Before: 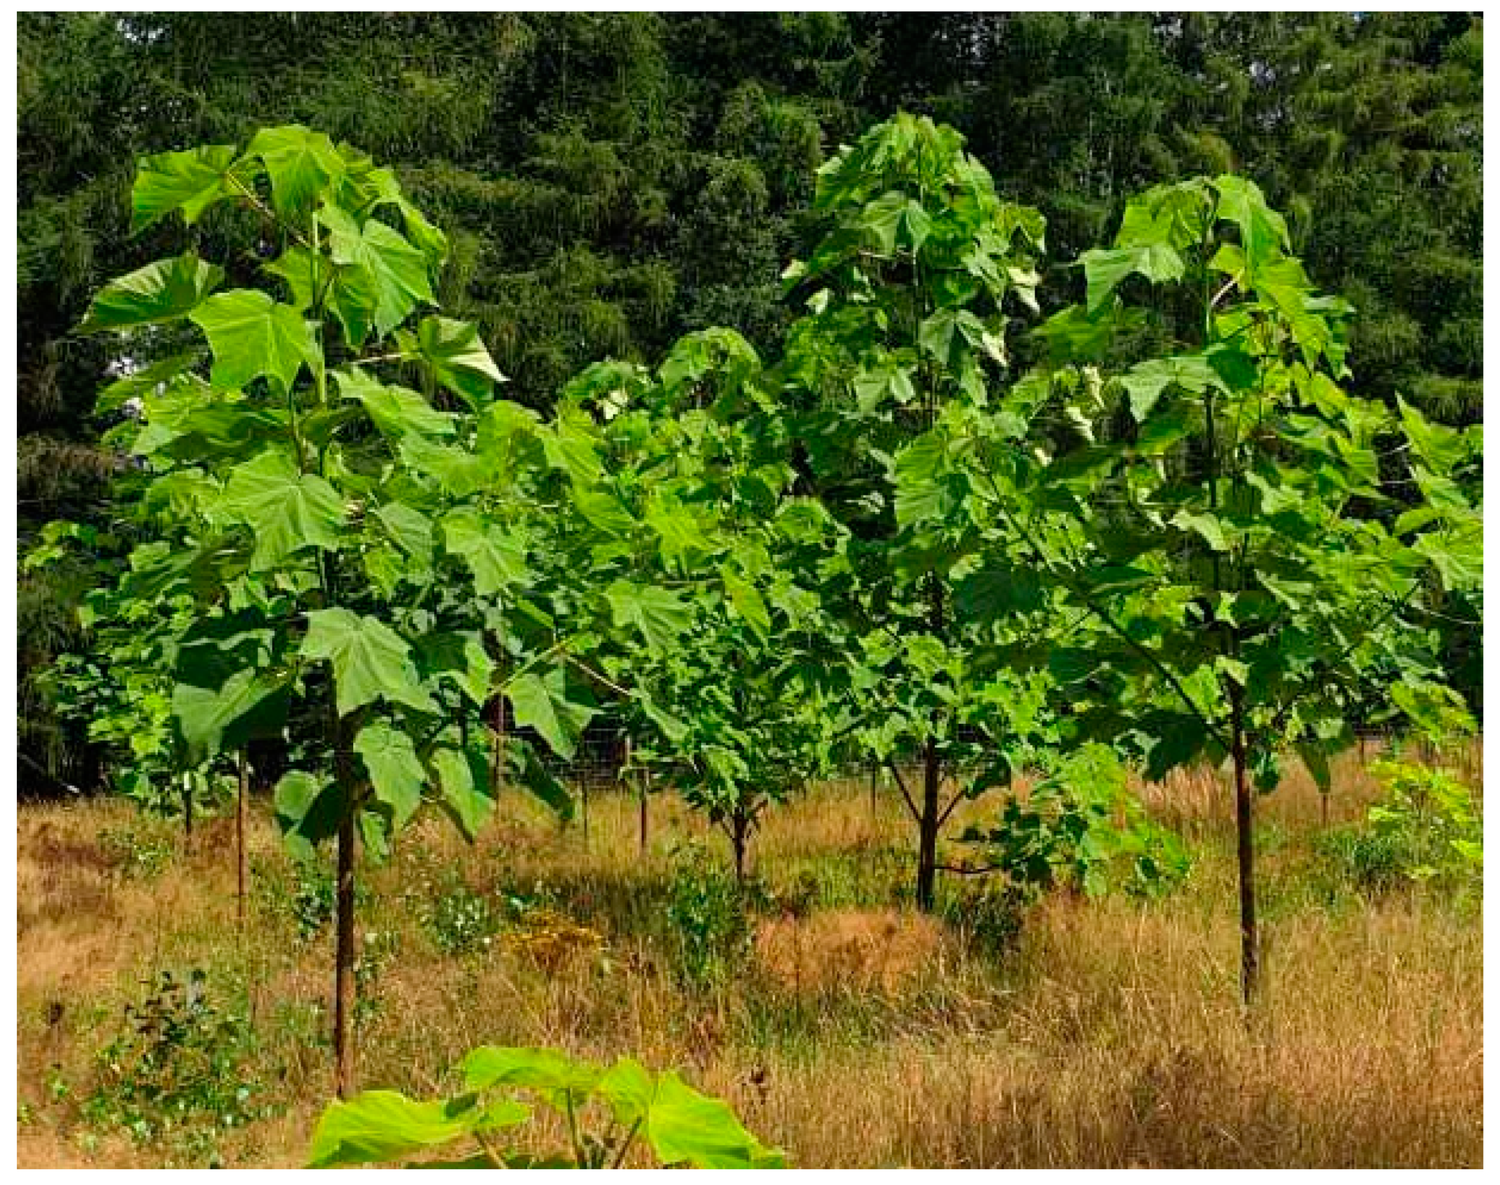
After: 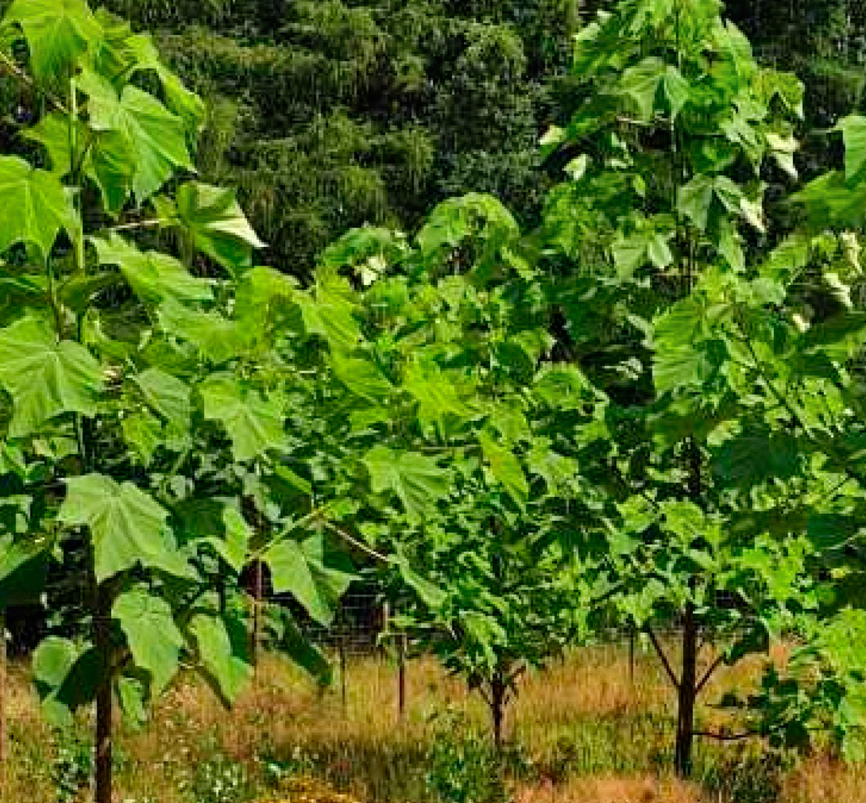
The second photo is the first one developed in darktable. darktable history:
crop: left 16.174%, top 11.382%, right 26.042%, bottom 20.788%
shadows and highlights: low approximation 0.01, soften with gaussian
